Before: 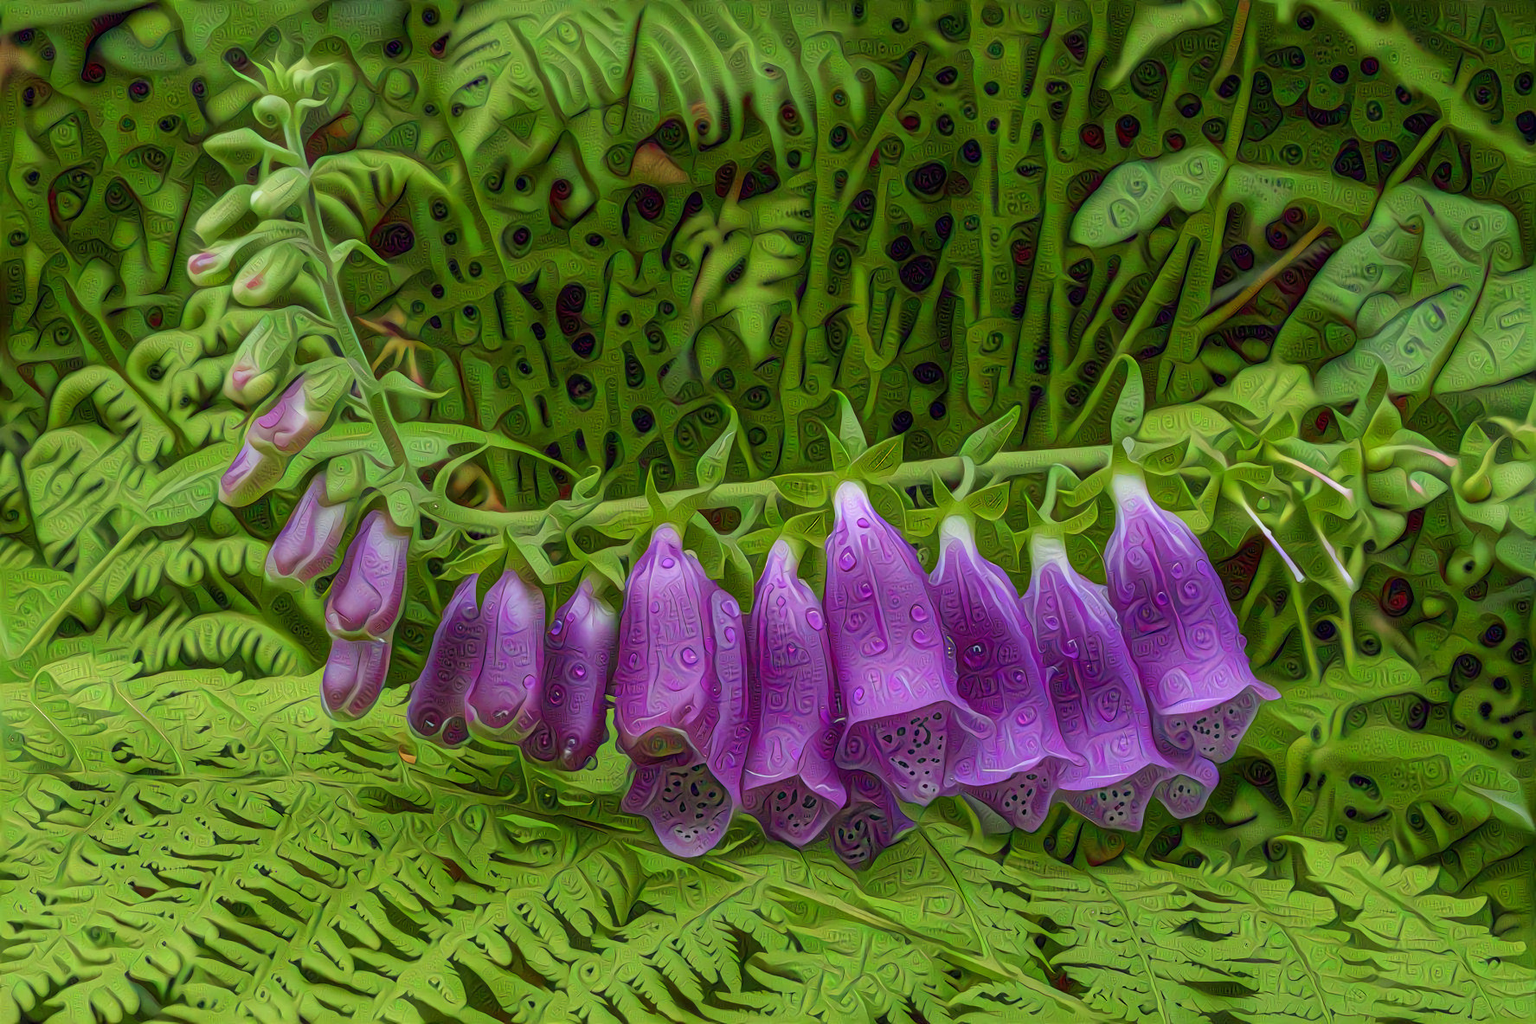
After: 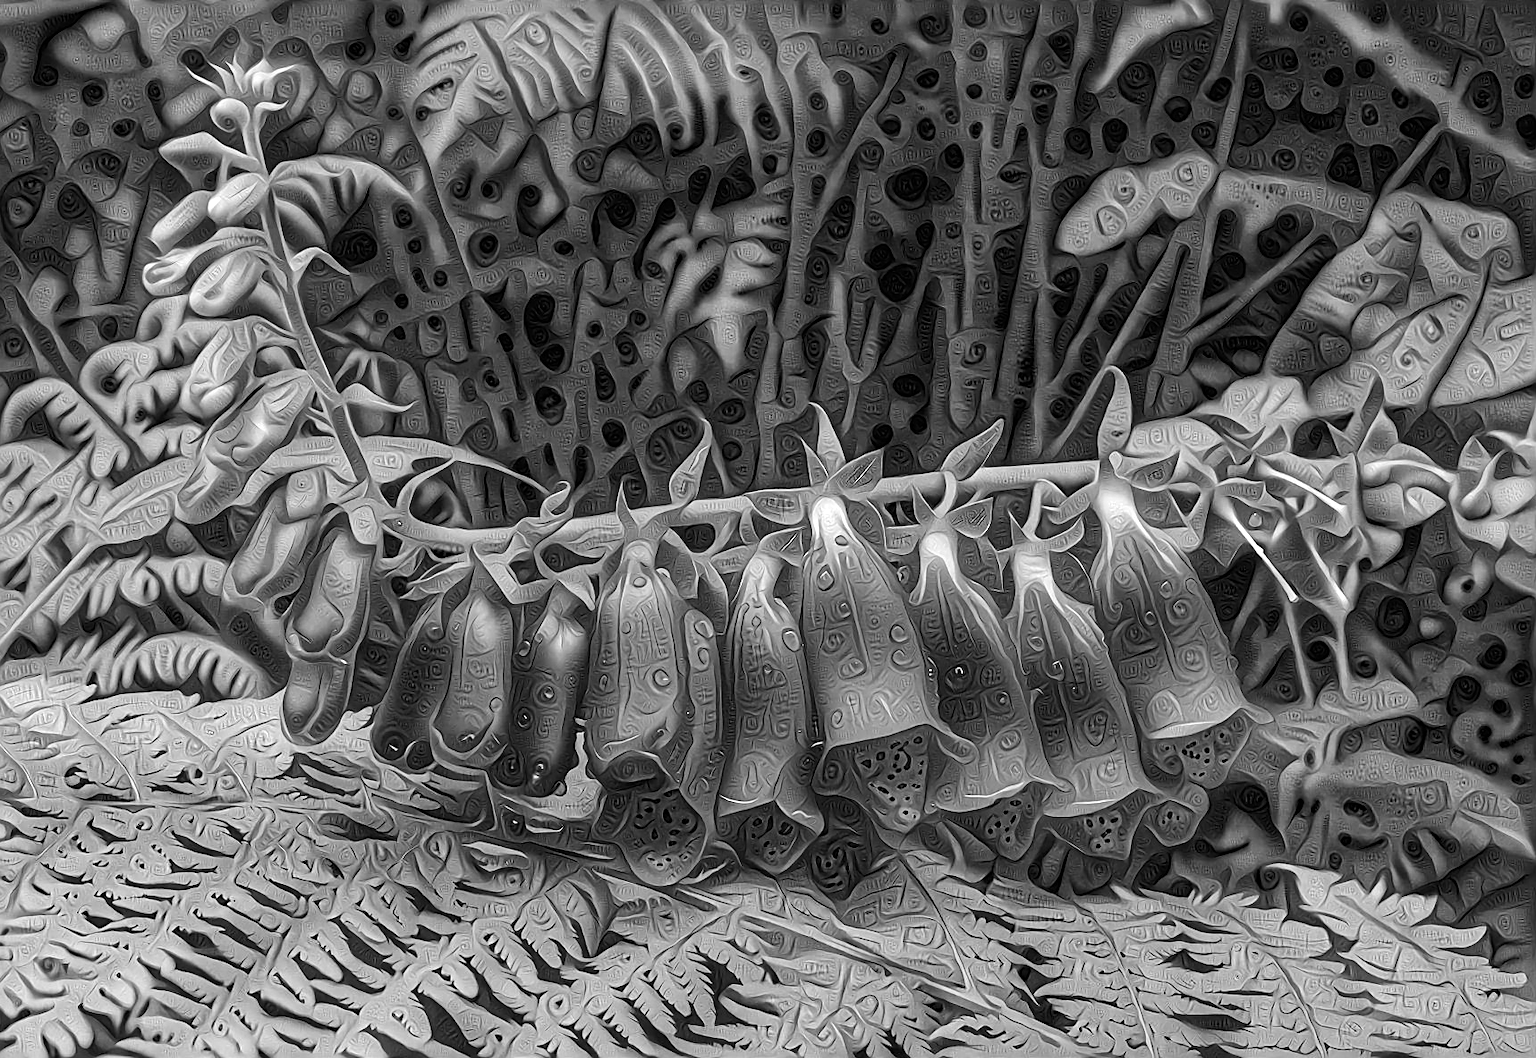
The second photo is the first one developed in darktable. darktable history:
tone equalizer: -8 EV -0.75 EV, -7 EV -0.7 EV, -6 EV -0.6 EV, -5 EV -0.4 EV, -3 EV 0.4 EV, -2 EV 0.6 EV, -1 EV 0.7 EV, +0 EV 0.75 EV, edges refinement/feathering 500, mask exposure compensation -1.57 EV, preserve details no
sharpen: on, module defaults
crop and rotate: left 3.238%
monochrome: on, module defaults
